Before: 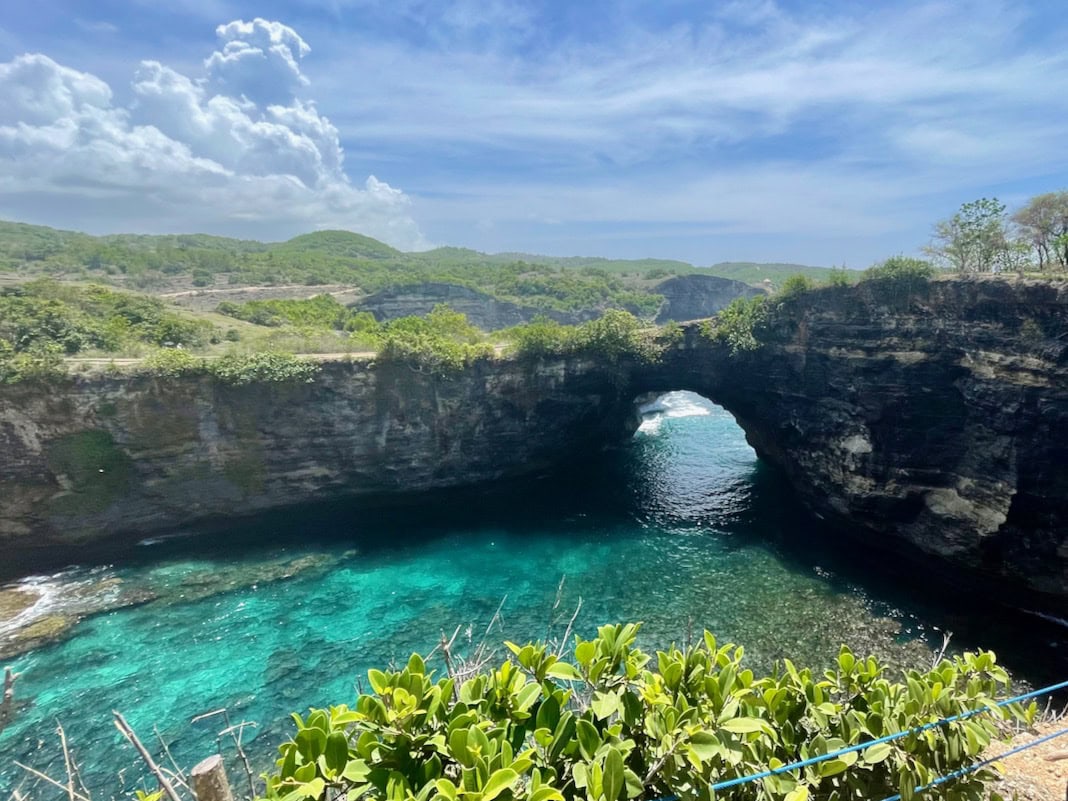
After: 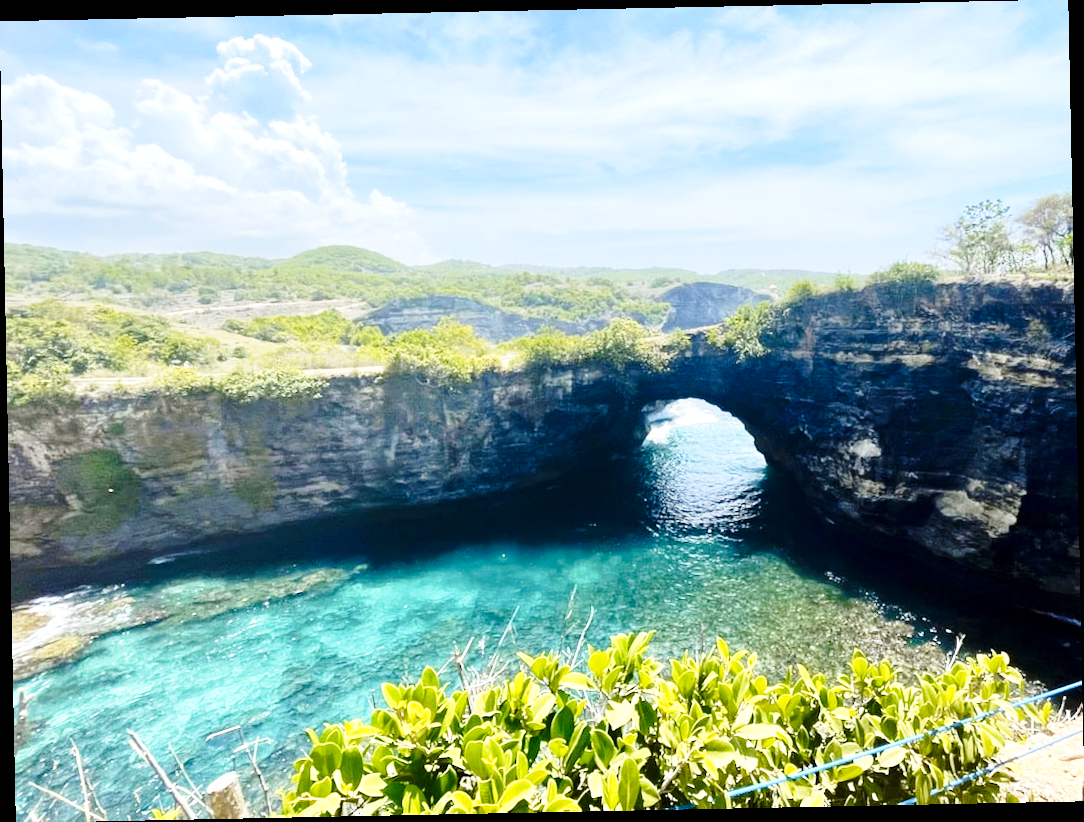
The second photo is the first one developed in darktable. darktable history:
rotate and perspective: rotation -1.17°, automatic cropping off
base curve: curves: ch0 [(0, 0) (0.028, 0.03) (0.121, 0.232) (0.46, 0.748) (0.859, 0.968) (1, 1)], preserve colors none
color contrast: green-magenta contrast 0.85, blue-yellow contrast 1.25, unbound 0
exposure: black level correction 0.001, exposure 0.5 EV, compensate exposure bias true, compensate highlight preservation false
